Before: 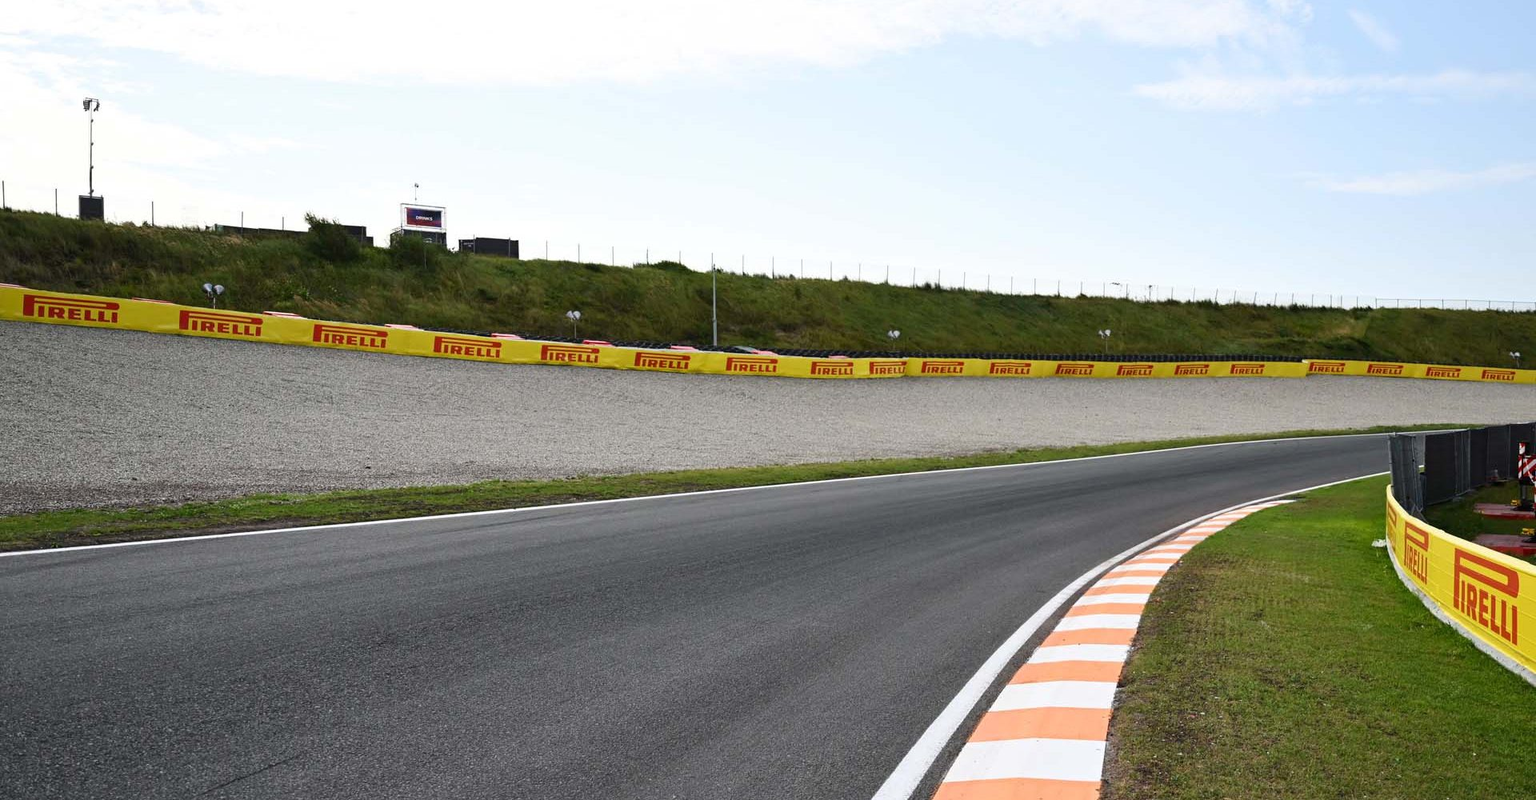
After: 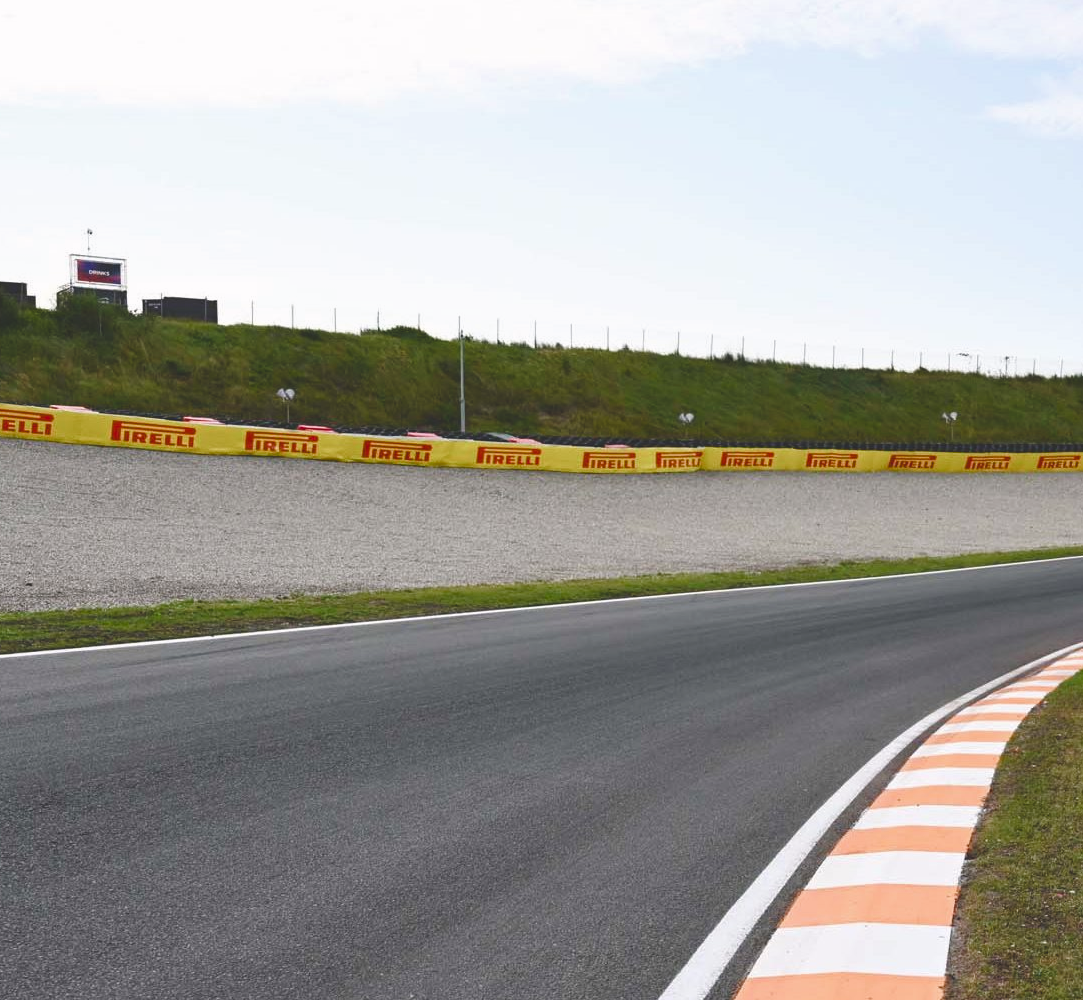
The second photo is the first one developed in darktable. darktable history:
exposure: black level correction -0.021, exposure -0.035 EV, compensate highlight preservation false
crop and rotate: left 22.458%, right 21.091%
color balance rgb: highlights gain › chroma 0.263%, highlights gain › hue 332.08°, perceptual saturation grading › global saturation 14.131%, perceptual saturation grading › highlights -30.881%, perceptual saturation grading › shadows 51.767%
